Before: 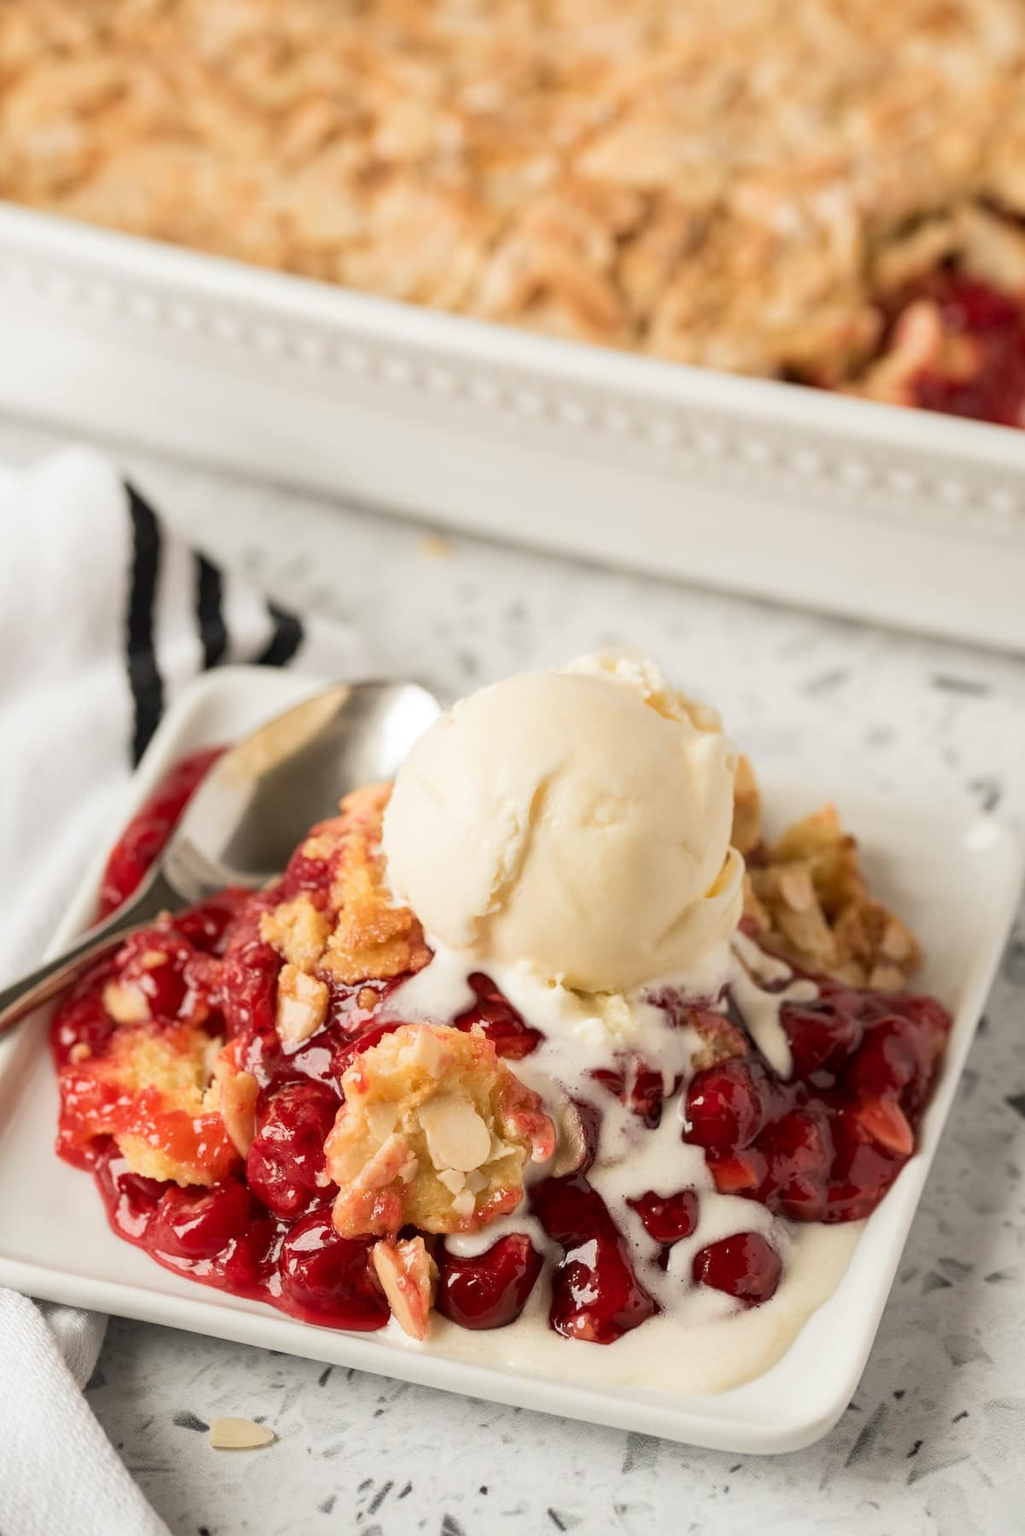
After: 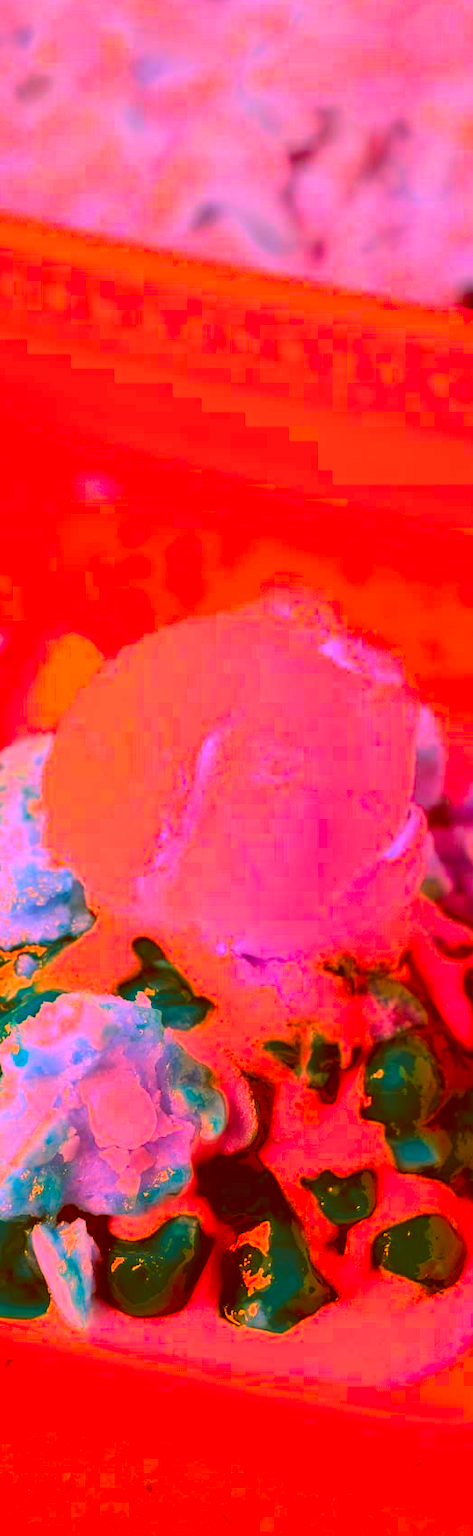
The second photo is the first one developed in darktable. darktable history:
contrast brightness saturation: contrast 0.049
crop: left 33.522%, top 5.952%, right 23.025%
color correction: highlights a* -39.67, highlights b* -39.74, shadows a* -39.56, shadows b* -39.34, saturation -2.99
